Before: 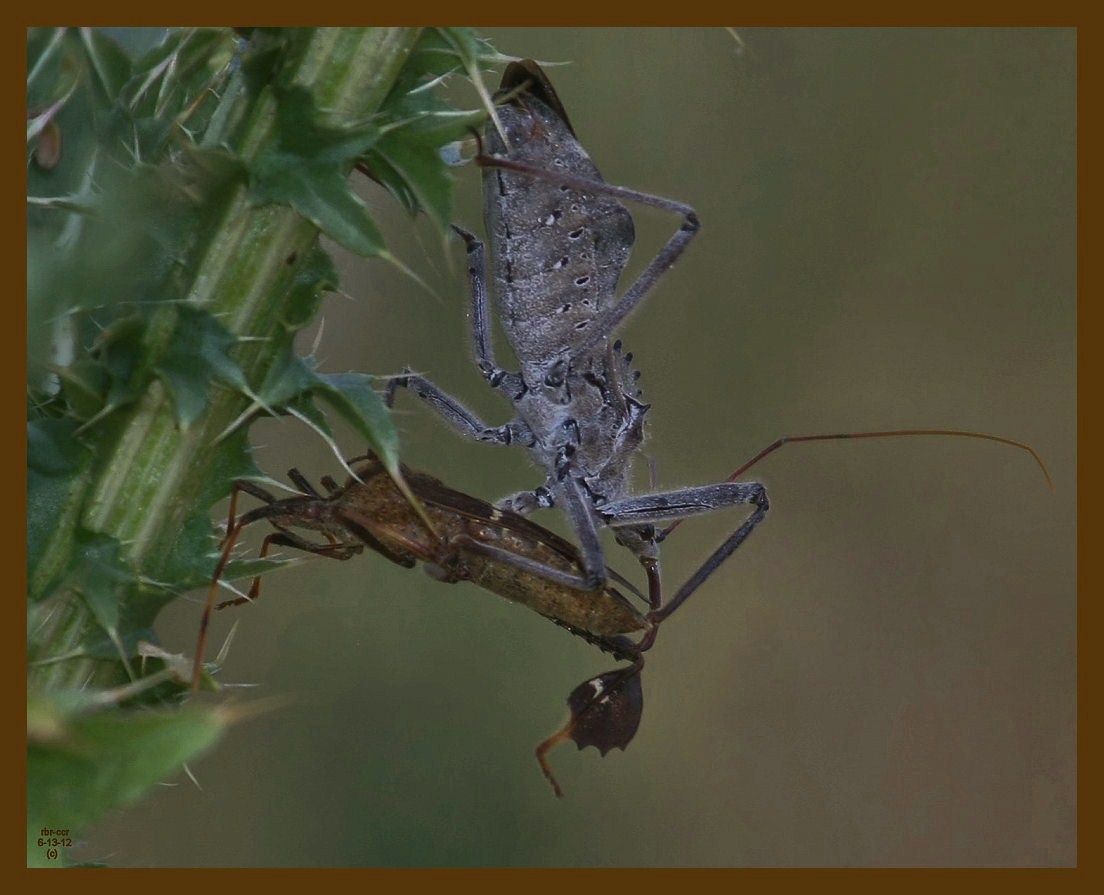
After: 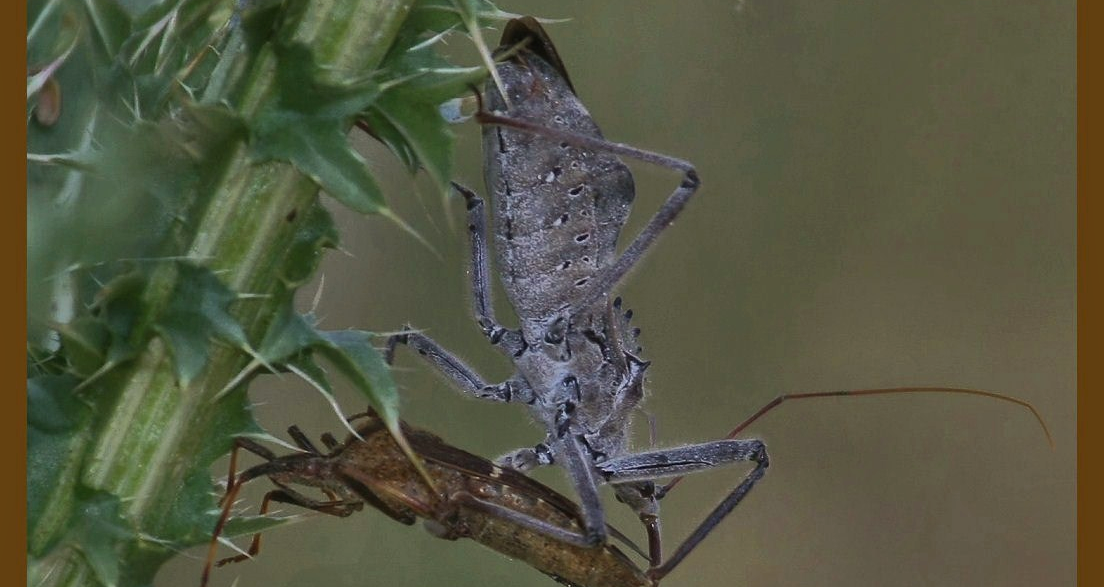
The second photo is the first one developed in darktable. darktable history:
shadows and highlights: soften with gaussian
crop and rotate: top 4.848%, bottom 29.503%
